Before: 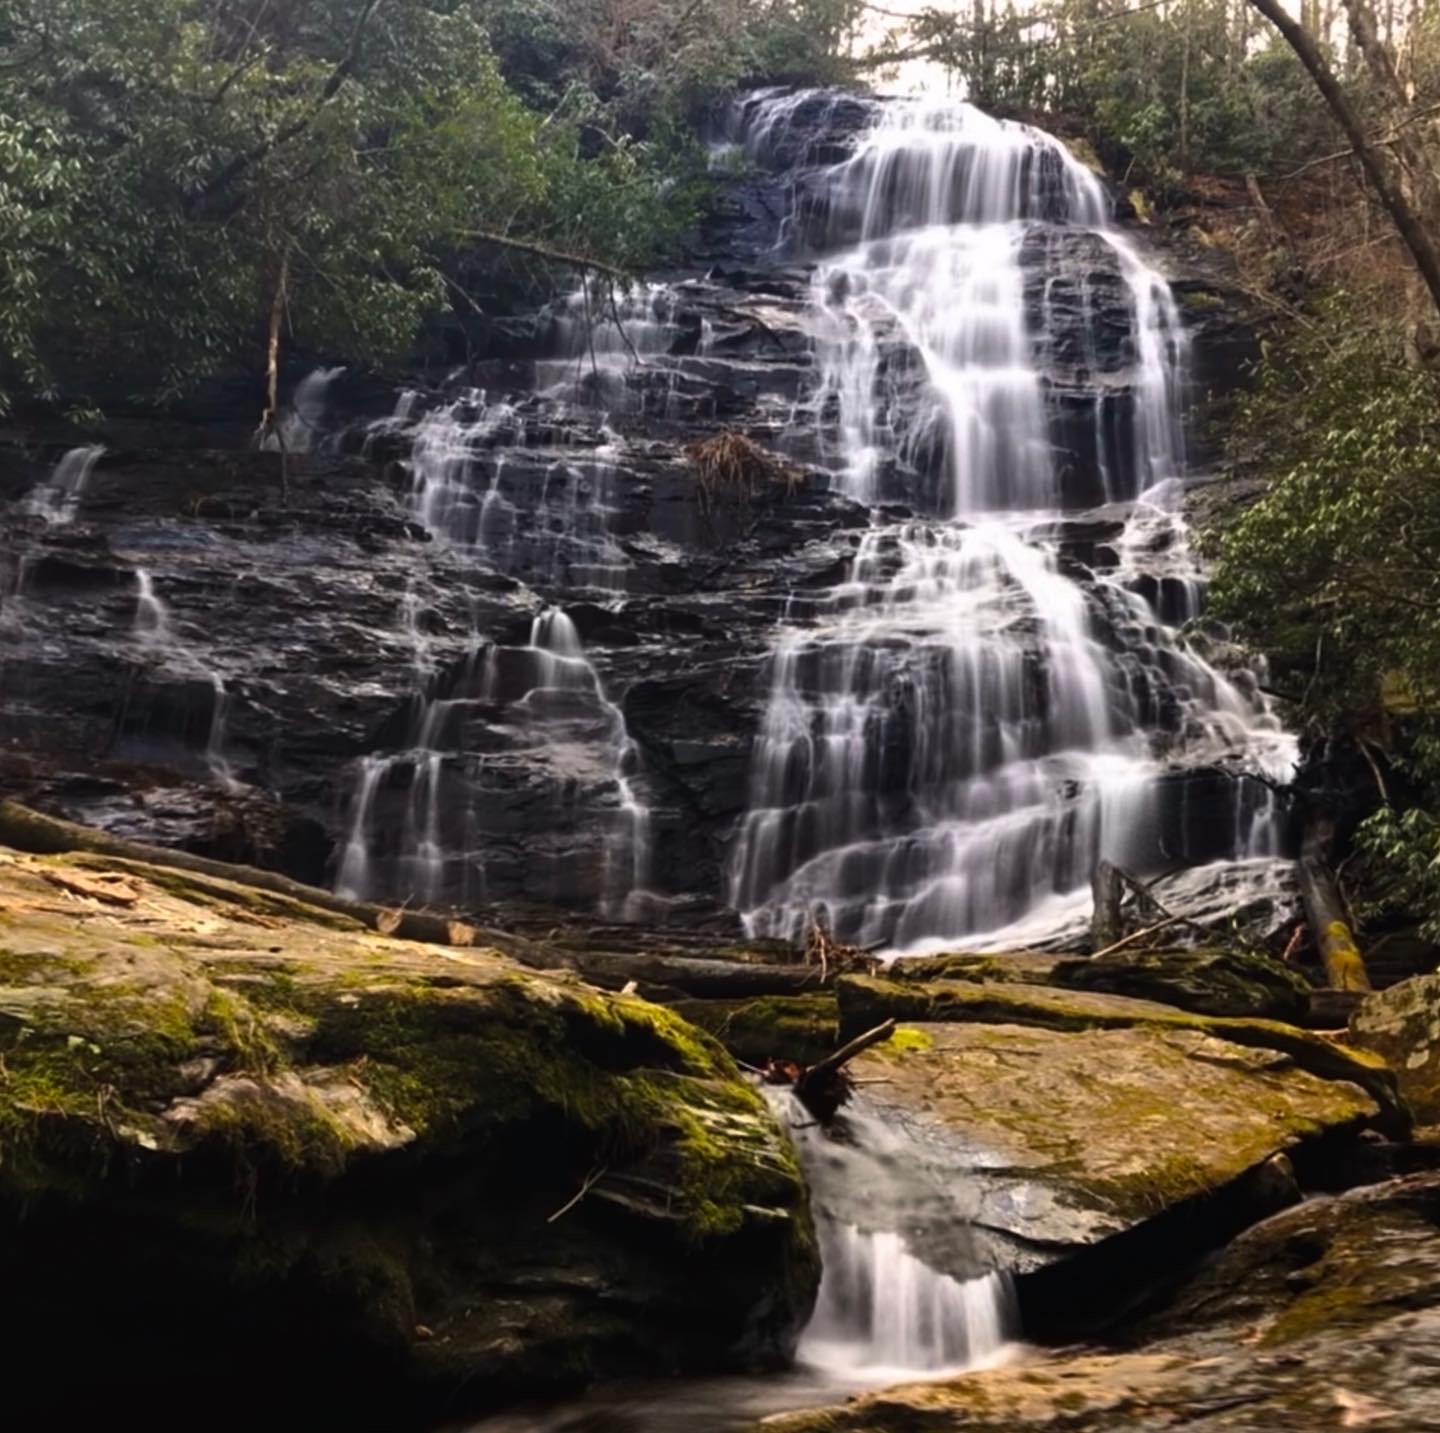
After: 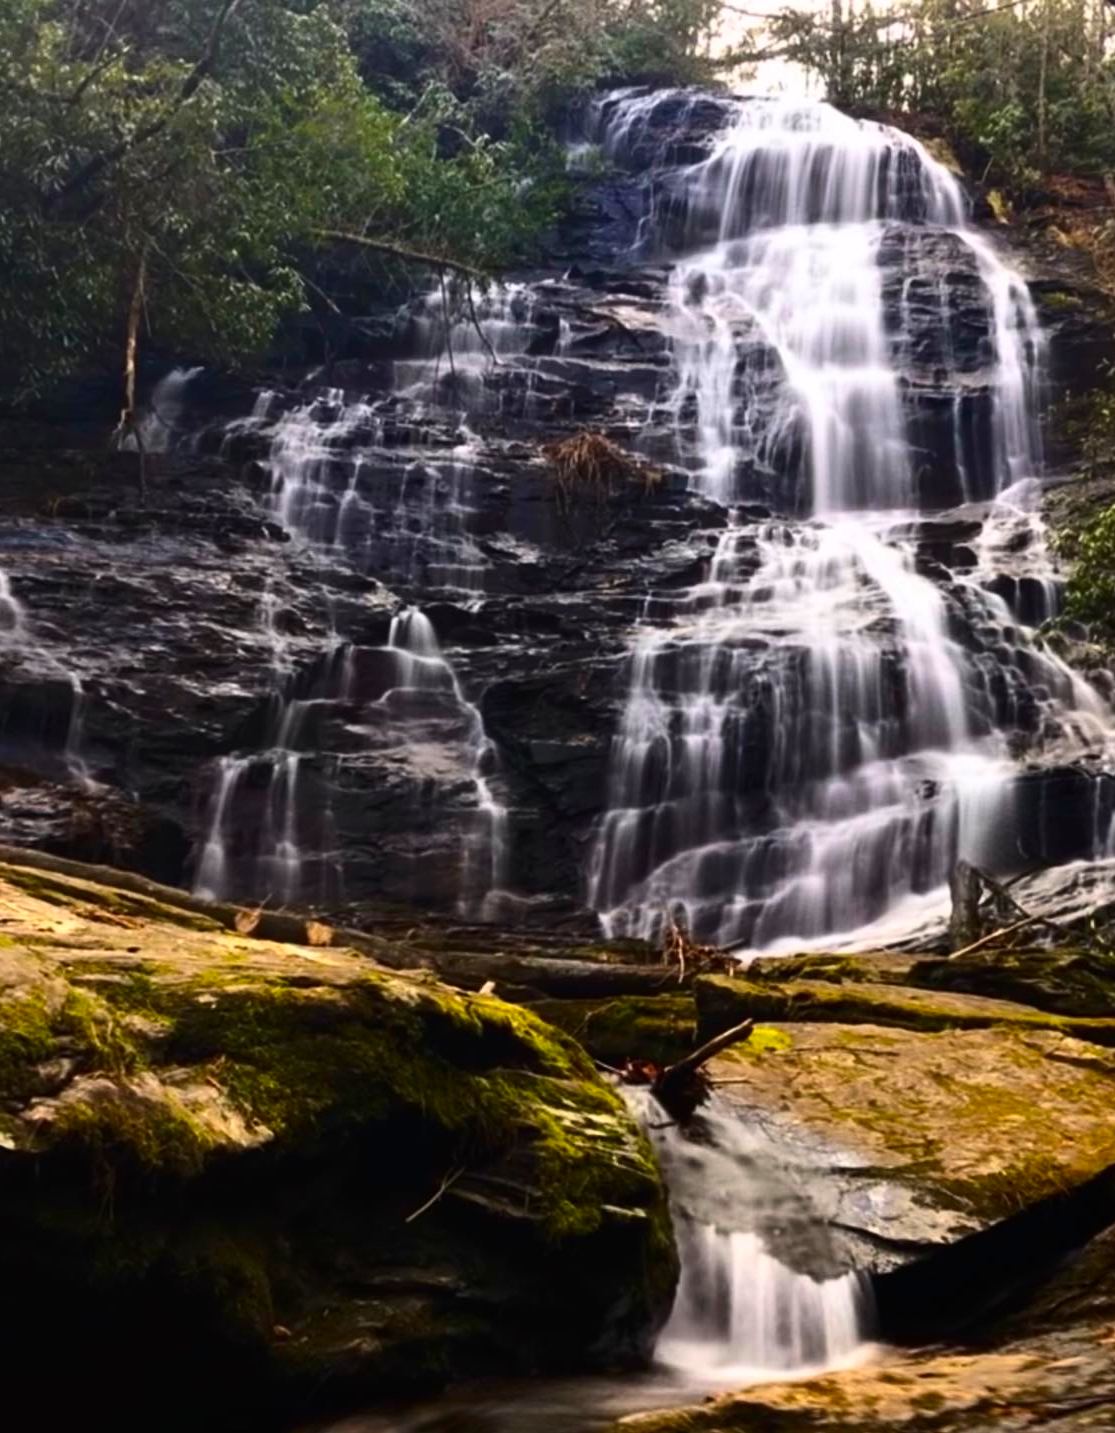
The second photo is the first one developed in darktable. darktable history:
contrast brightness saturation: contrast 0.16, saturation 0.32
crop: left 9.88%, right 12.664%
